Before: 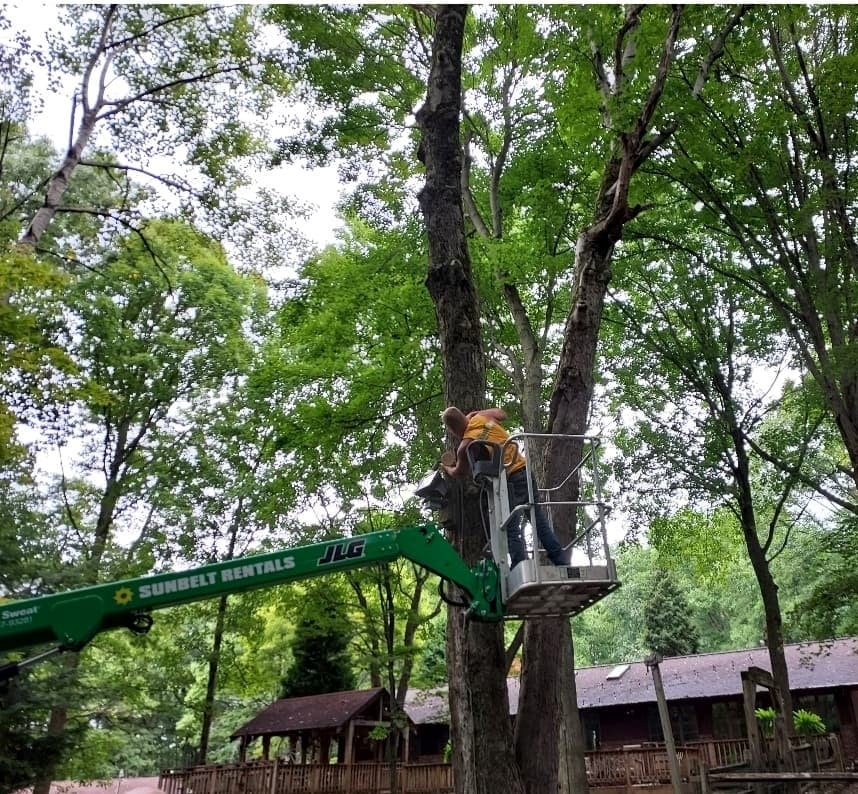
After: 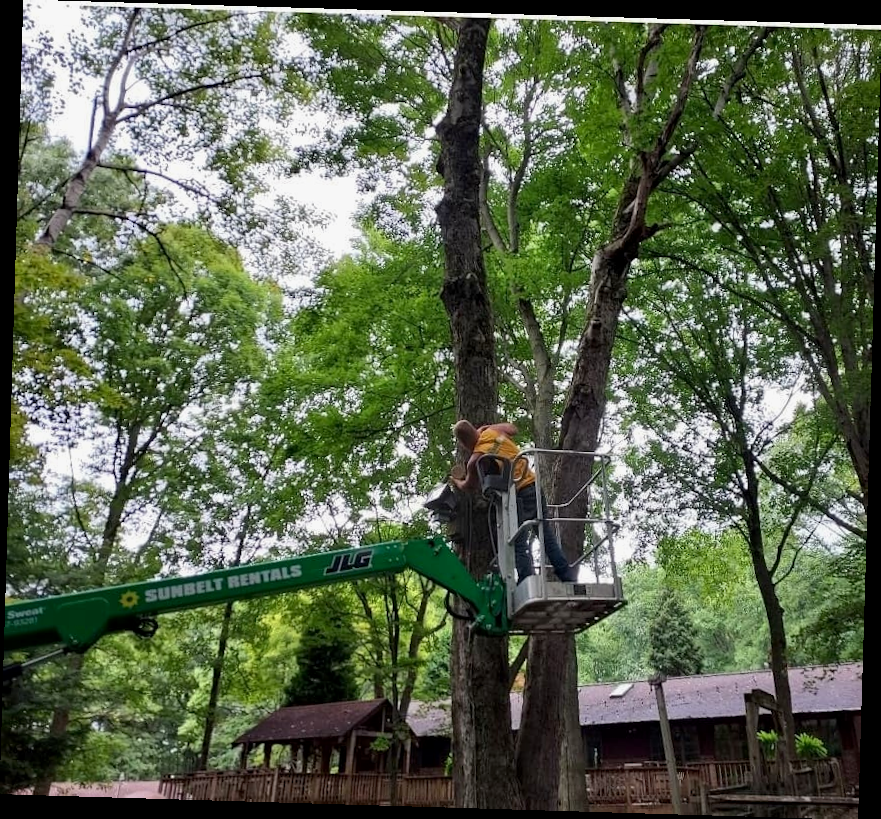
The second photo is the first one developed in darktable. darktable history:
rotate and perspective: rotation 1.72°, automatic cropping off
exposure: black level correction 0.001, compensate highlight preservation false
shadows and highlights: shadows -20, white point adjustment -2, highlights -35
